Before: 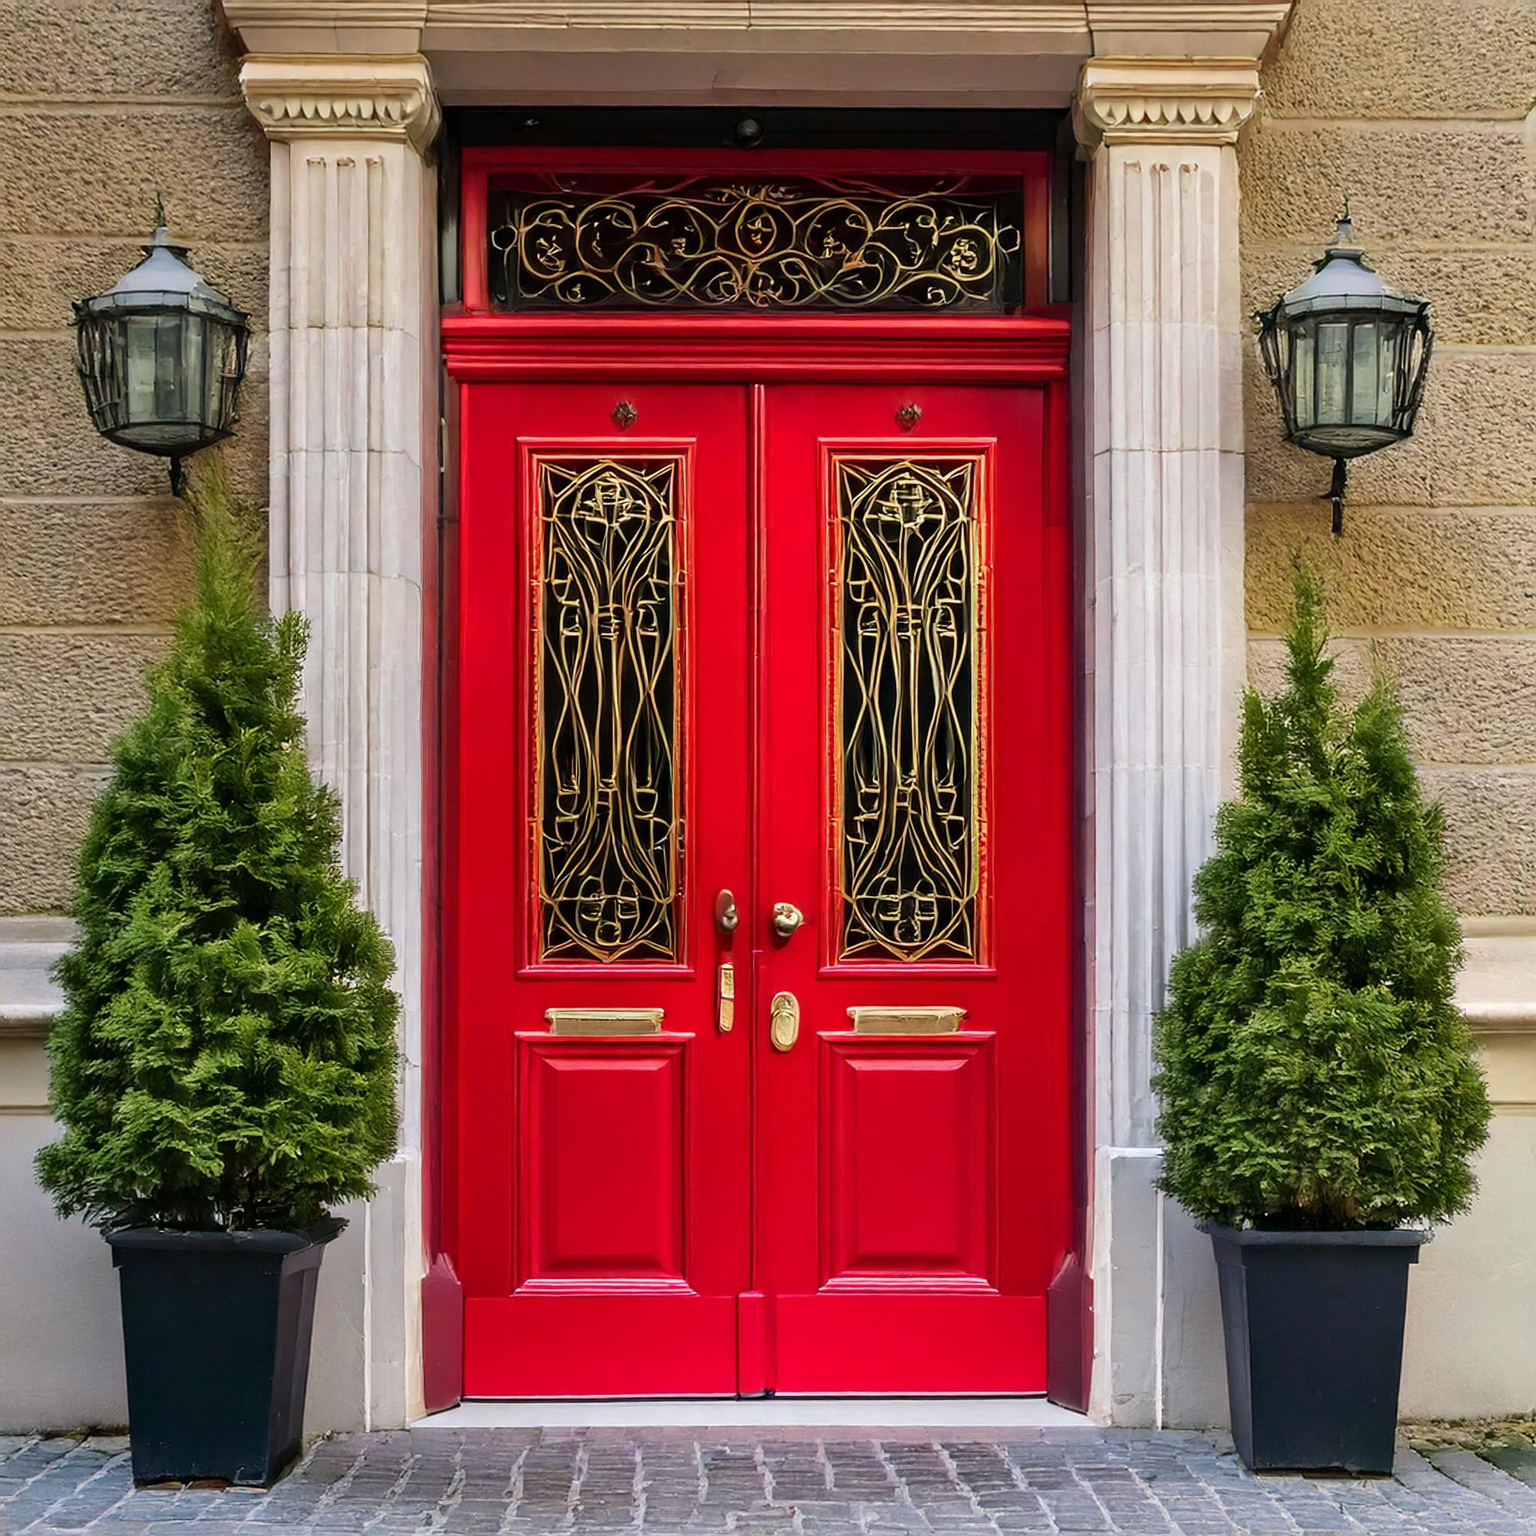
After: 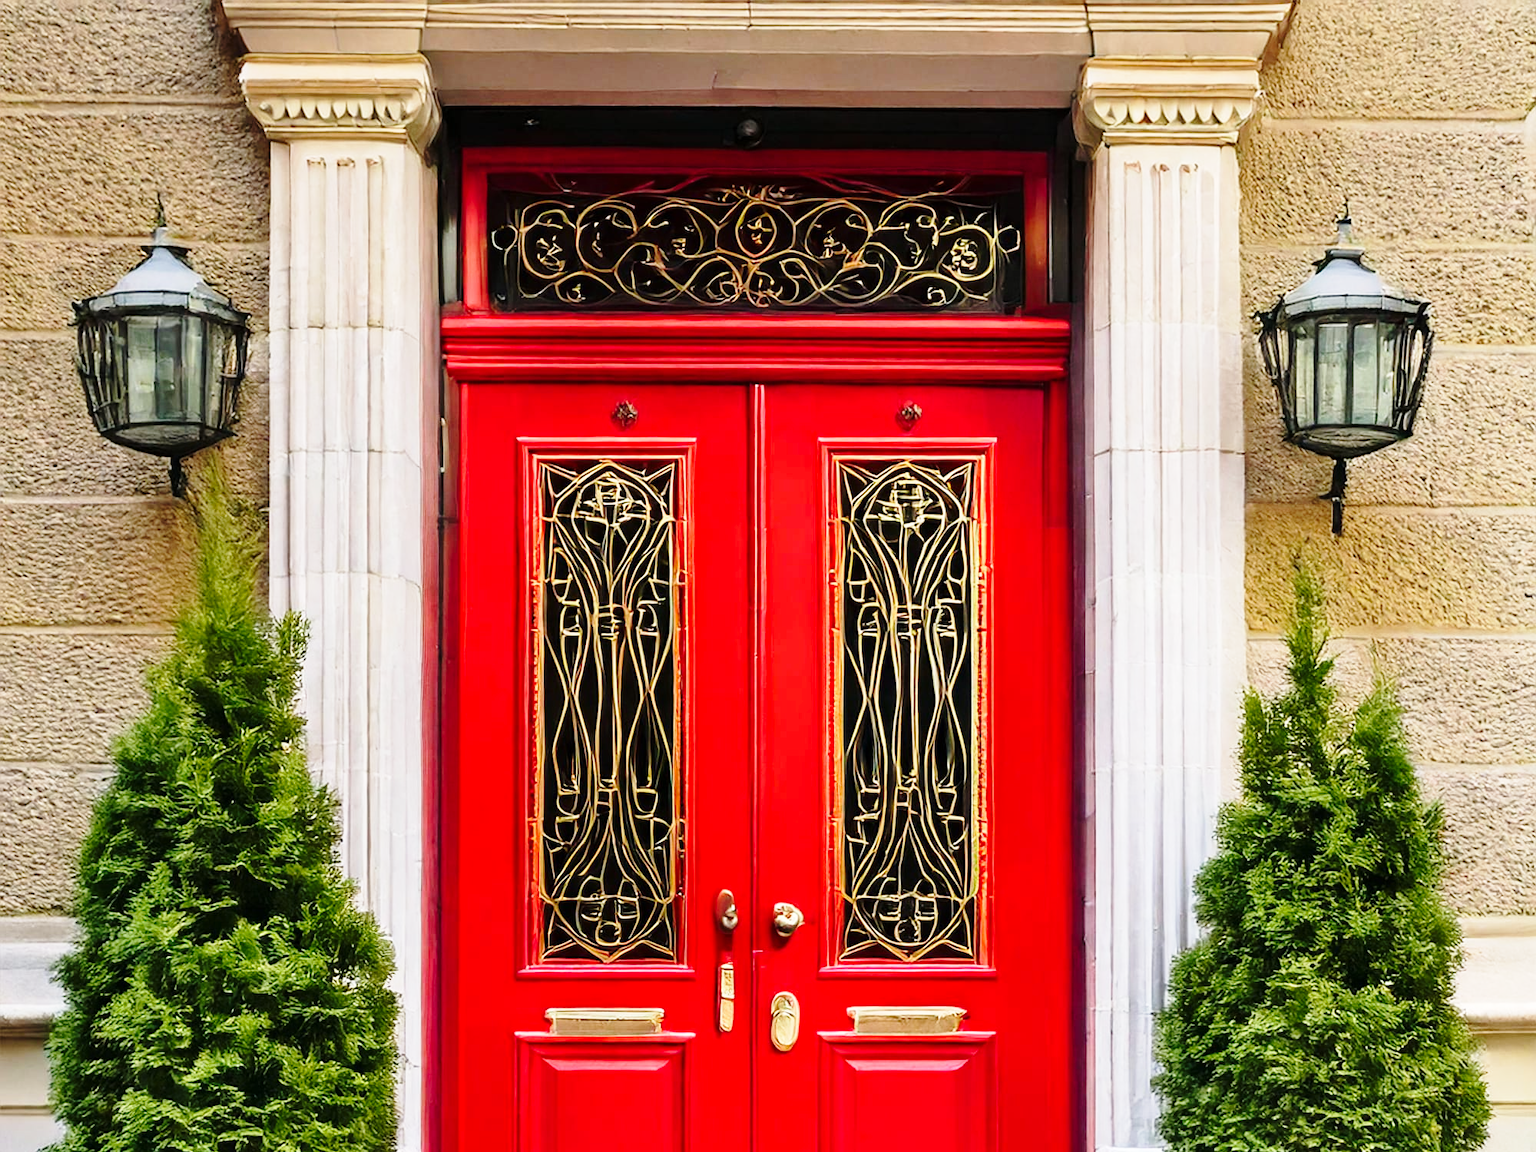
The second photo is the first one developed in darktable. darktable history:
base curve: curves: ch0 [(0, 0) (0.028, 0.03) (0.121, 0.232) (0.46, 0.748) (0.859, 0.968) (1, 1)], preserve colors none
crop: bottom 24.942%
